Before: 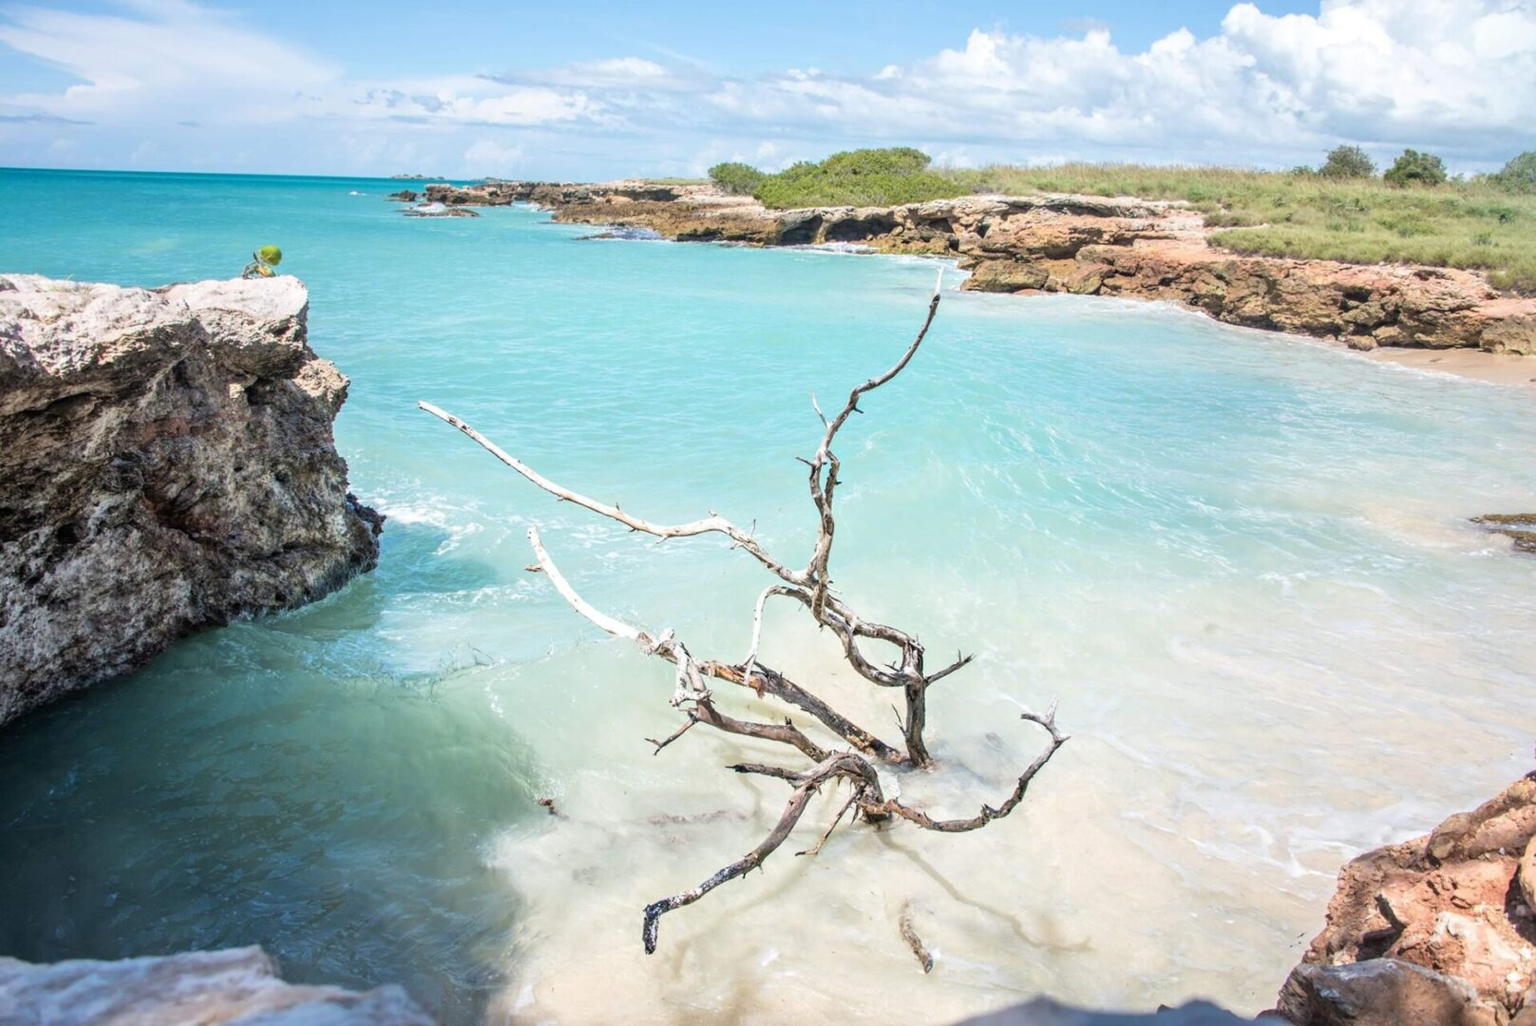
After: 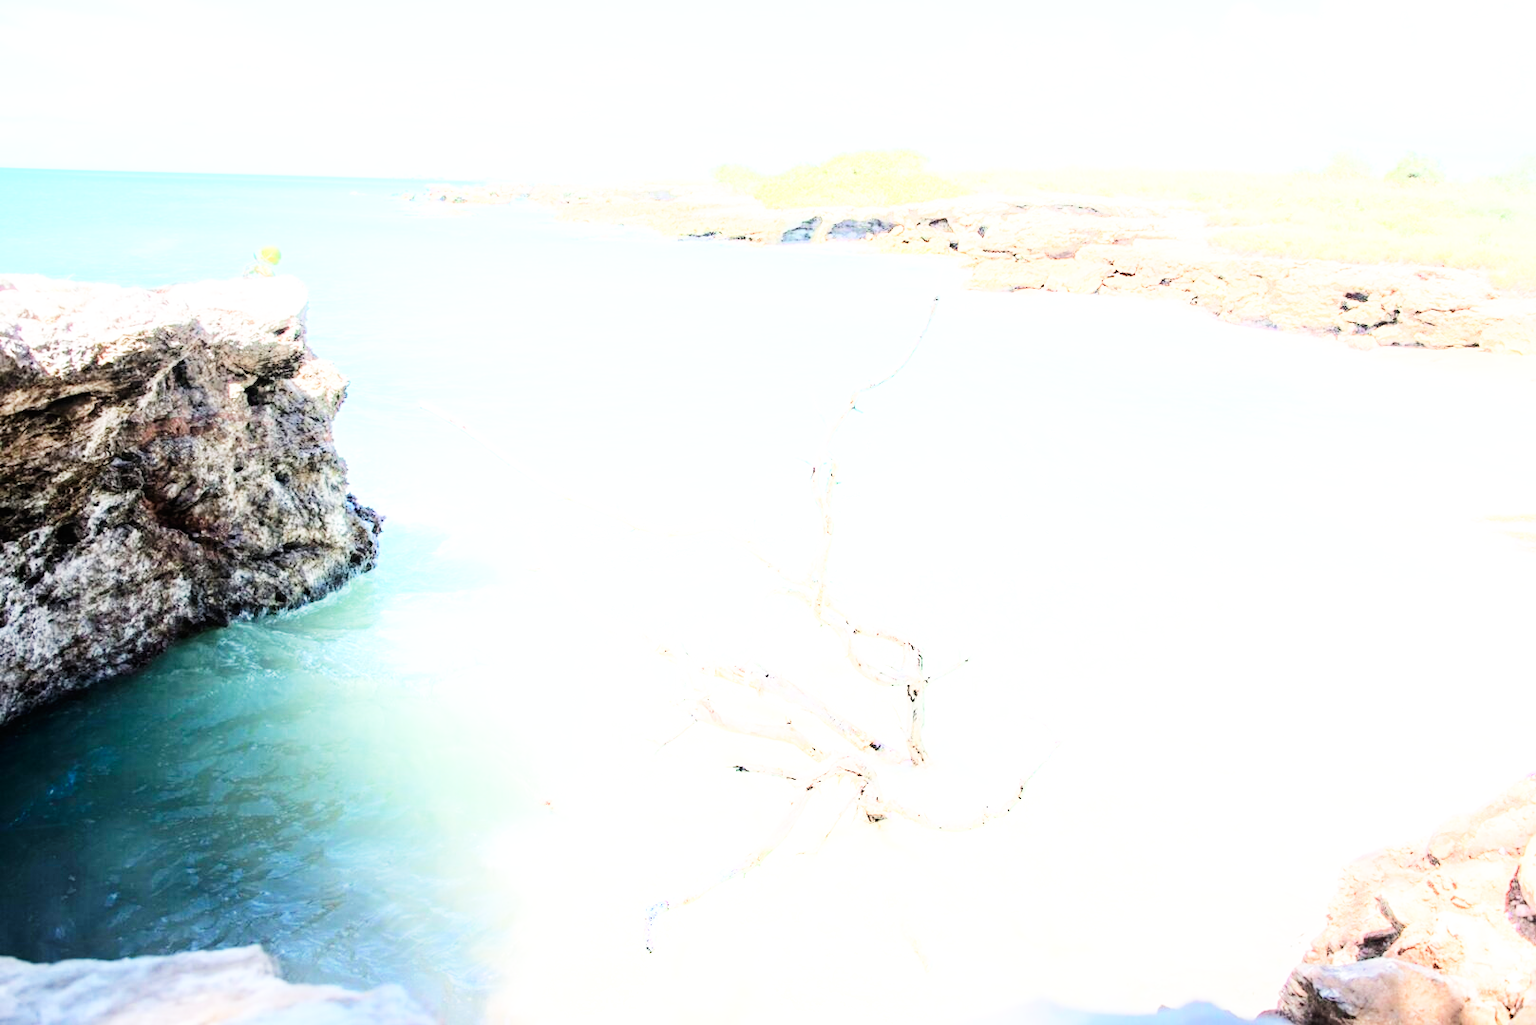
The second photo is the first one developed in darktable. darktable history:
contrast brightness saturation: saturation -0.048
shadows and highlights: shadows -53.84, highlights 84.16, soften with gaussian
levels: levels [0, 0.498, 0.996]
base curve: curves: ch0 [(0, 0) (0.007, 0.004) (0.027, 0.03) (0.046, 0.07) (0.207, 0.54) (0.442, 0.872) (0.673, 0.972) (1, 1)], preserve colors none
